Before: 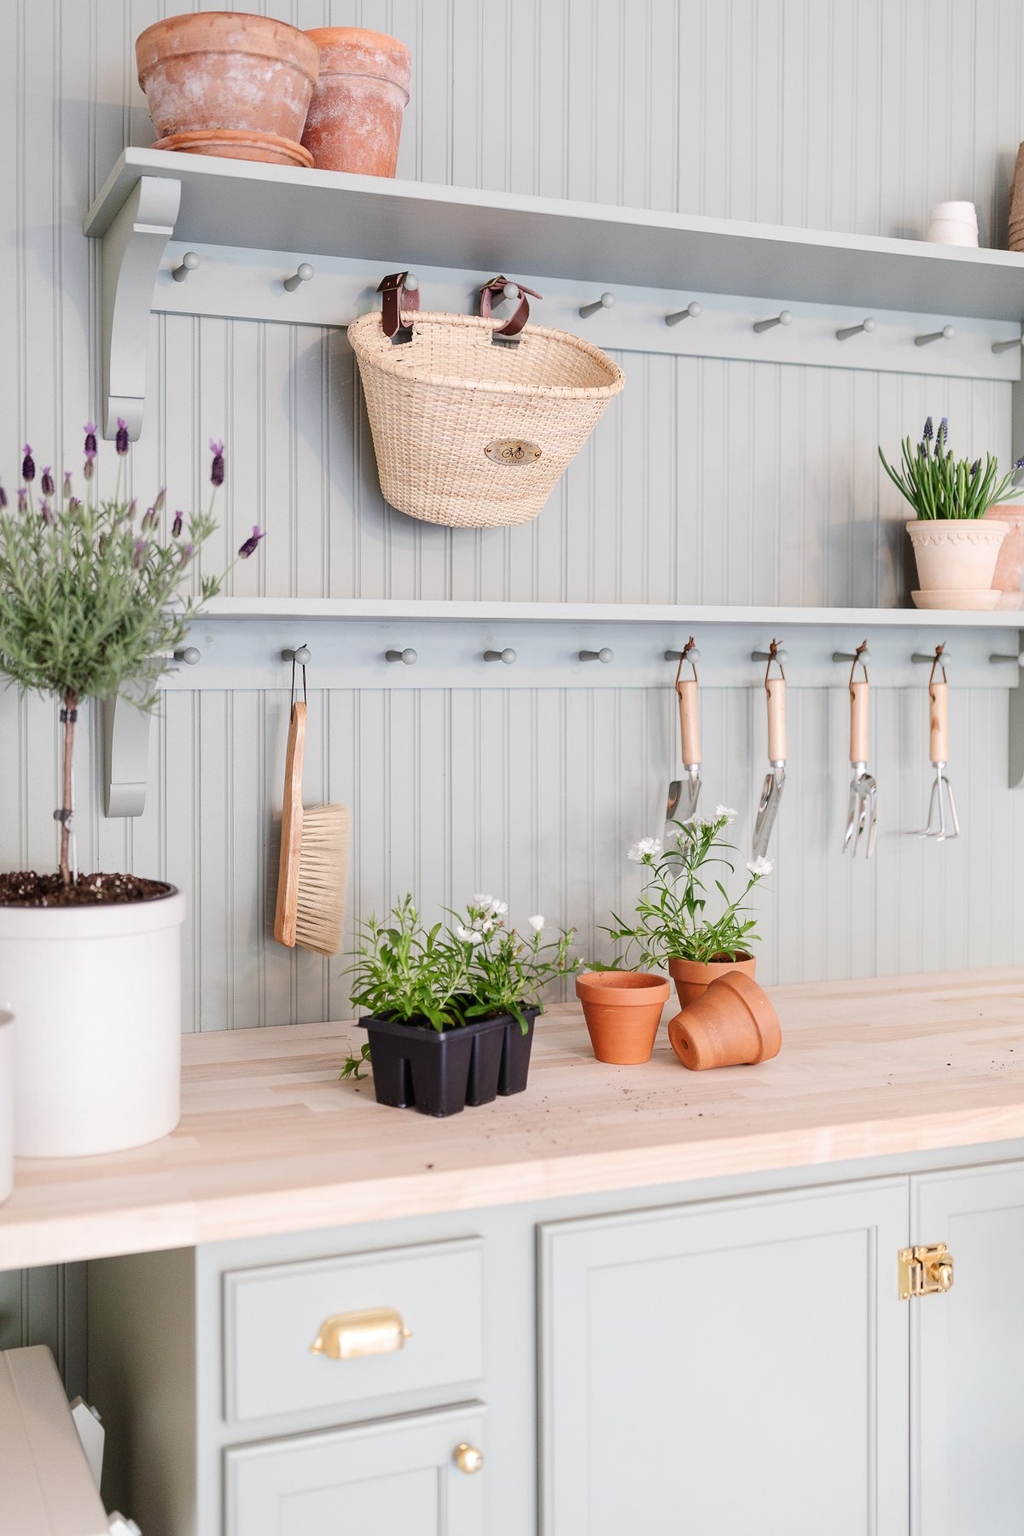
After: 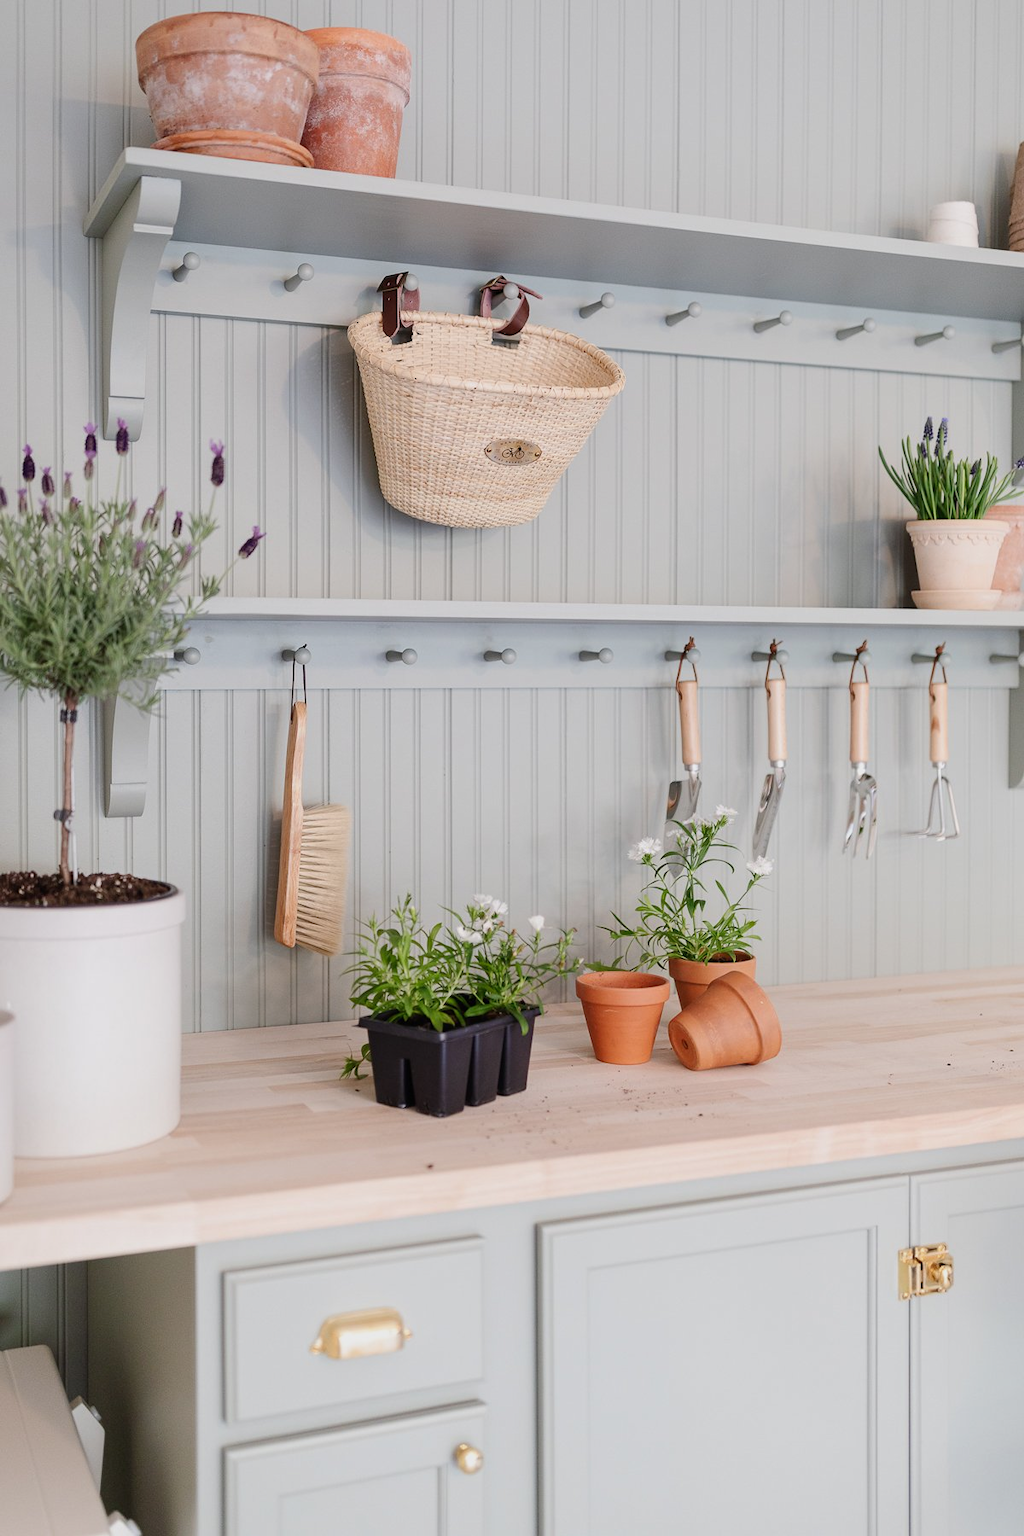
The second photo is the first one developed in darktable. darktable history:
exposure: exposure -0.282 EV, compensate highlight preservation false
